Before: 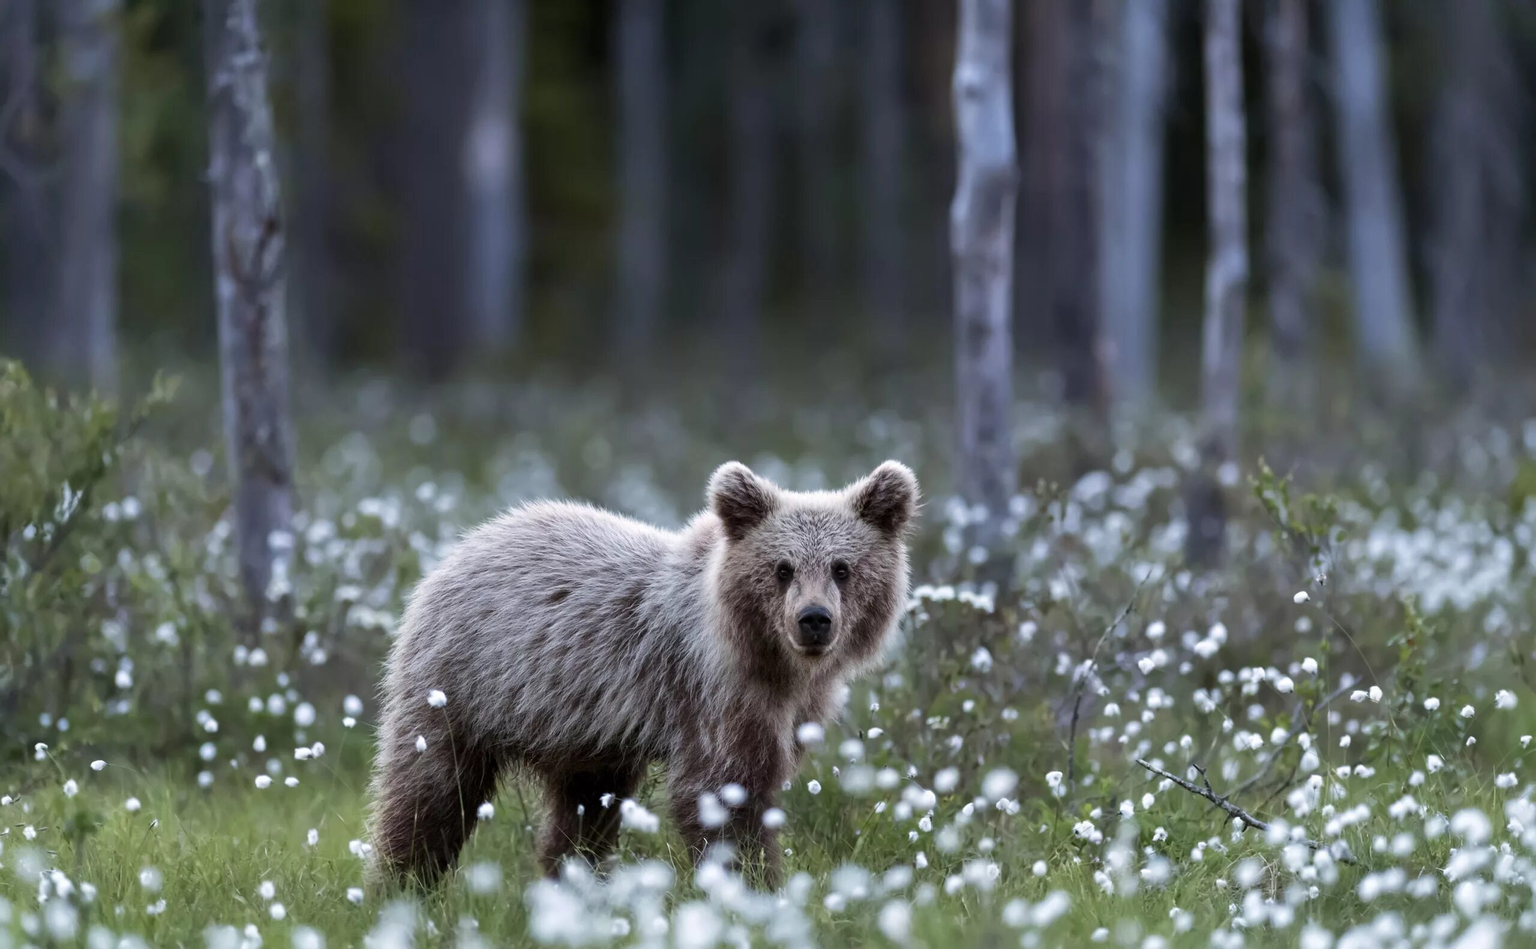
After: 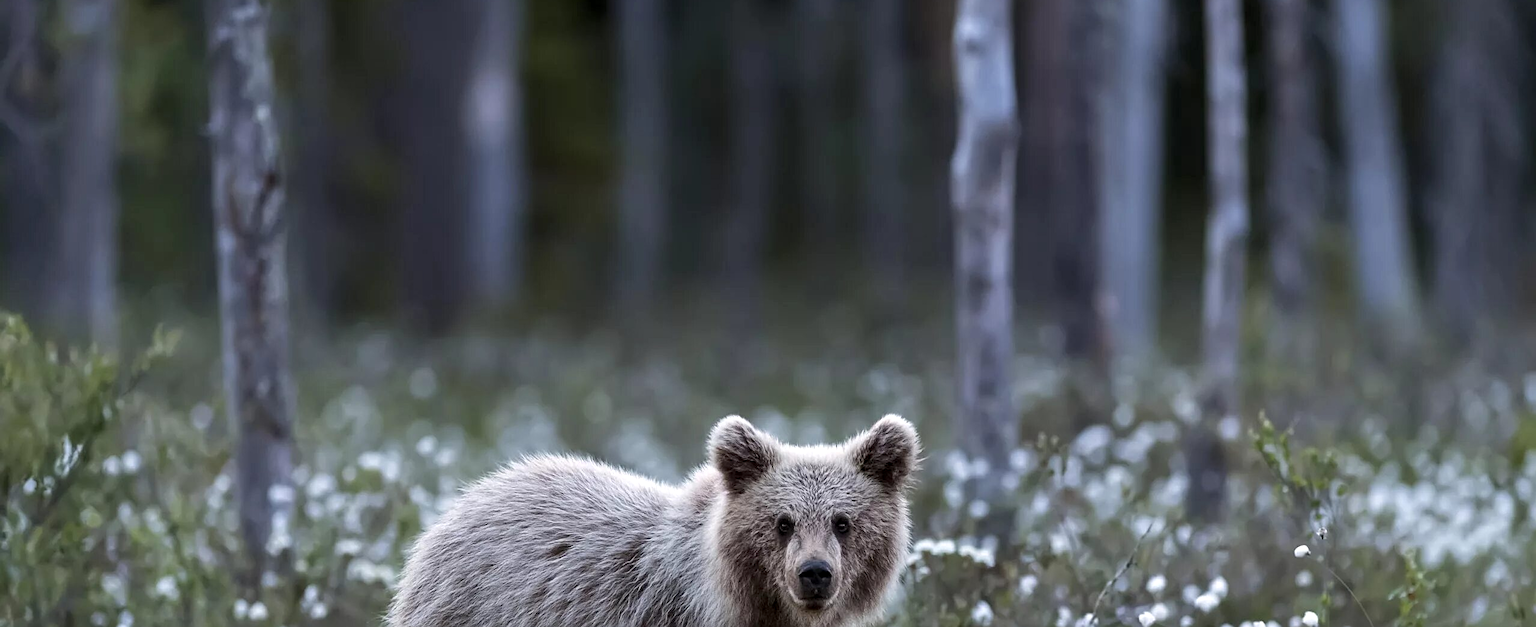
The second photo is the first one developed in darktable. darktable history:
sharpen: on, module defaults
crop and rotate: top 4.902%, bottom 28.915%
local contrast: highlights 106%, shadows 97%, detail 120%, midtone range 0.2
